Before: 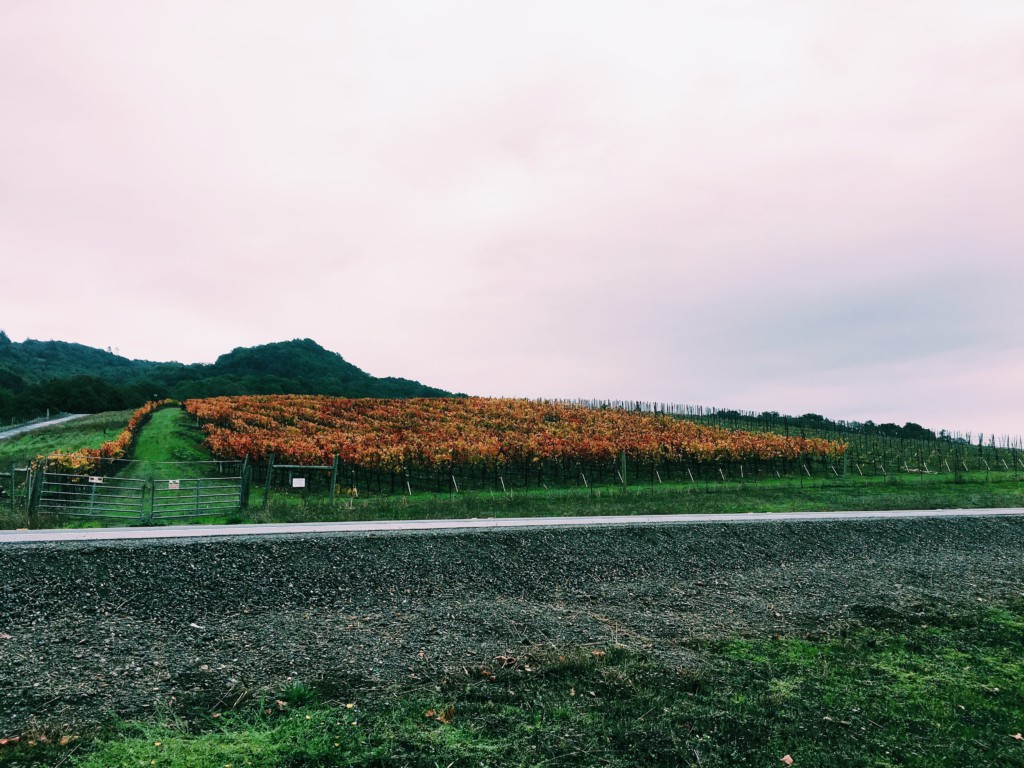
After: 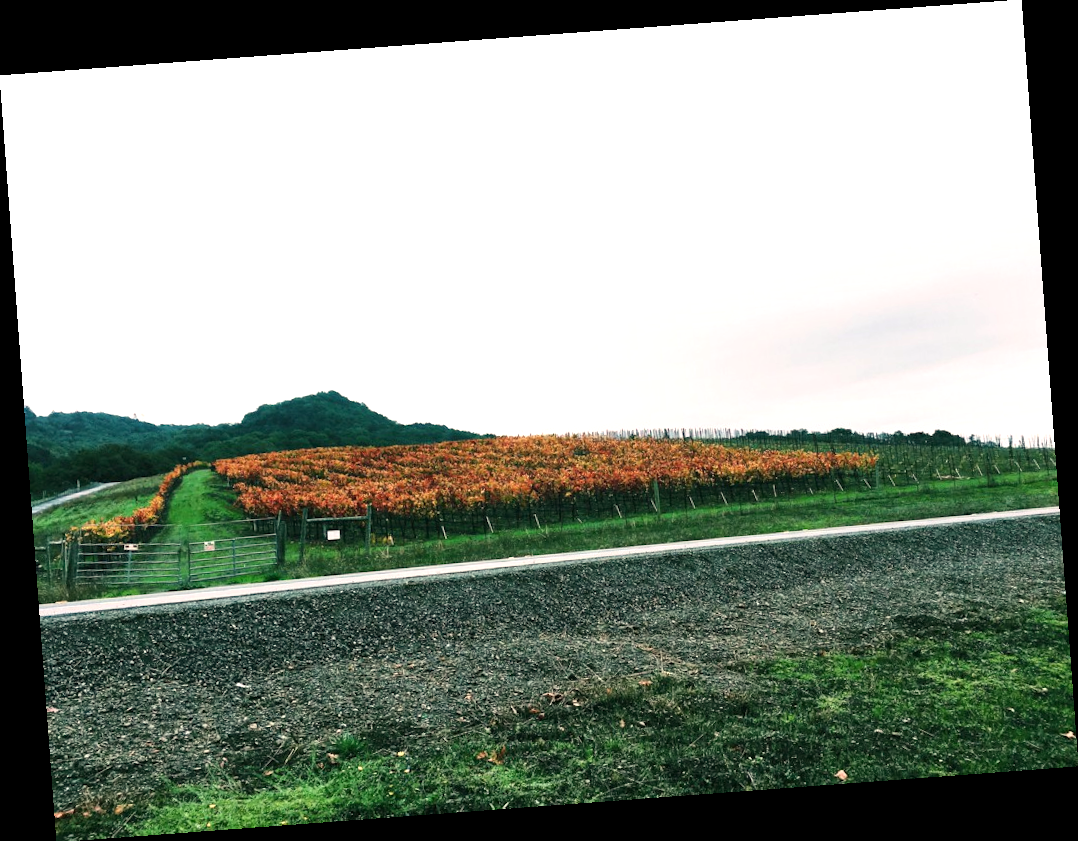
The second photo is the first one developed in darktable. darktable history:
white balance: red 1.045, blue 0.932
exposure: exposure 0.64 EV, compensate highlight preservation false
rotate and perspective: rotation -4.25°, automatic cropping off
